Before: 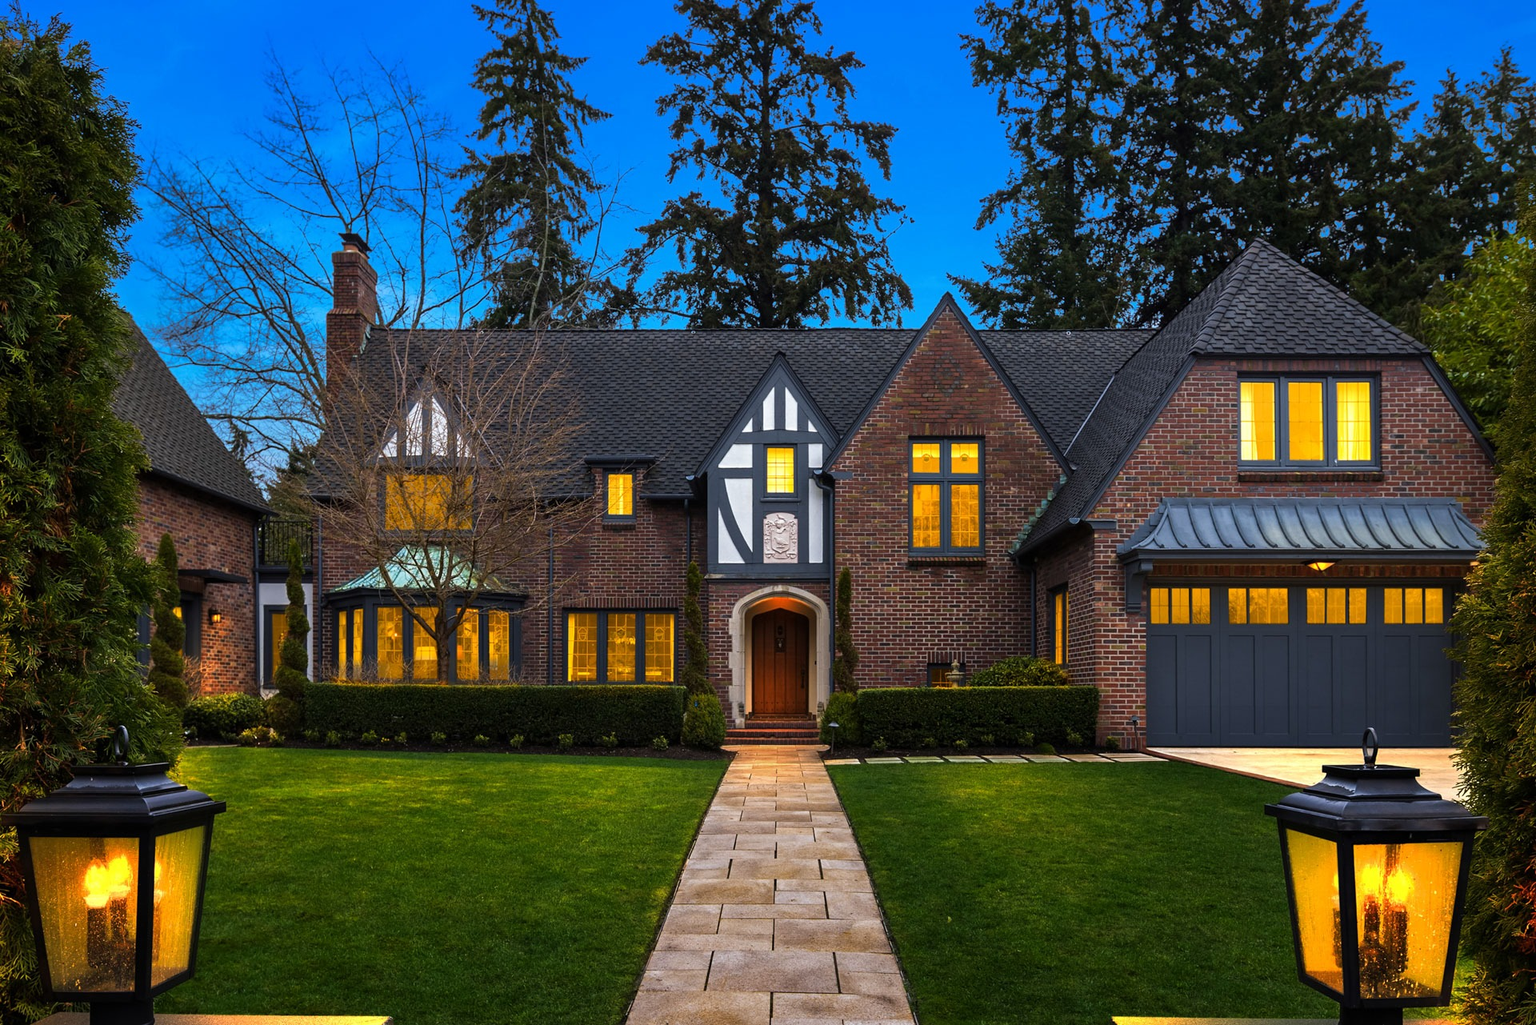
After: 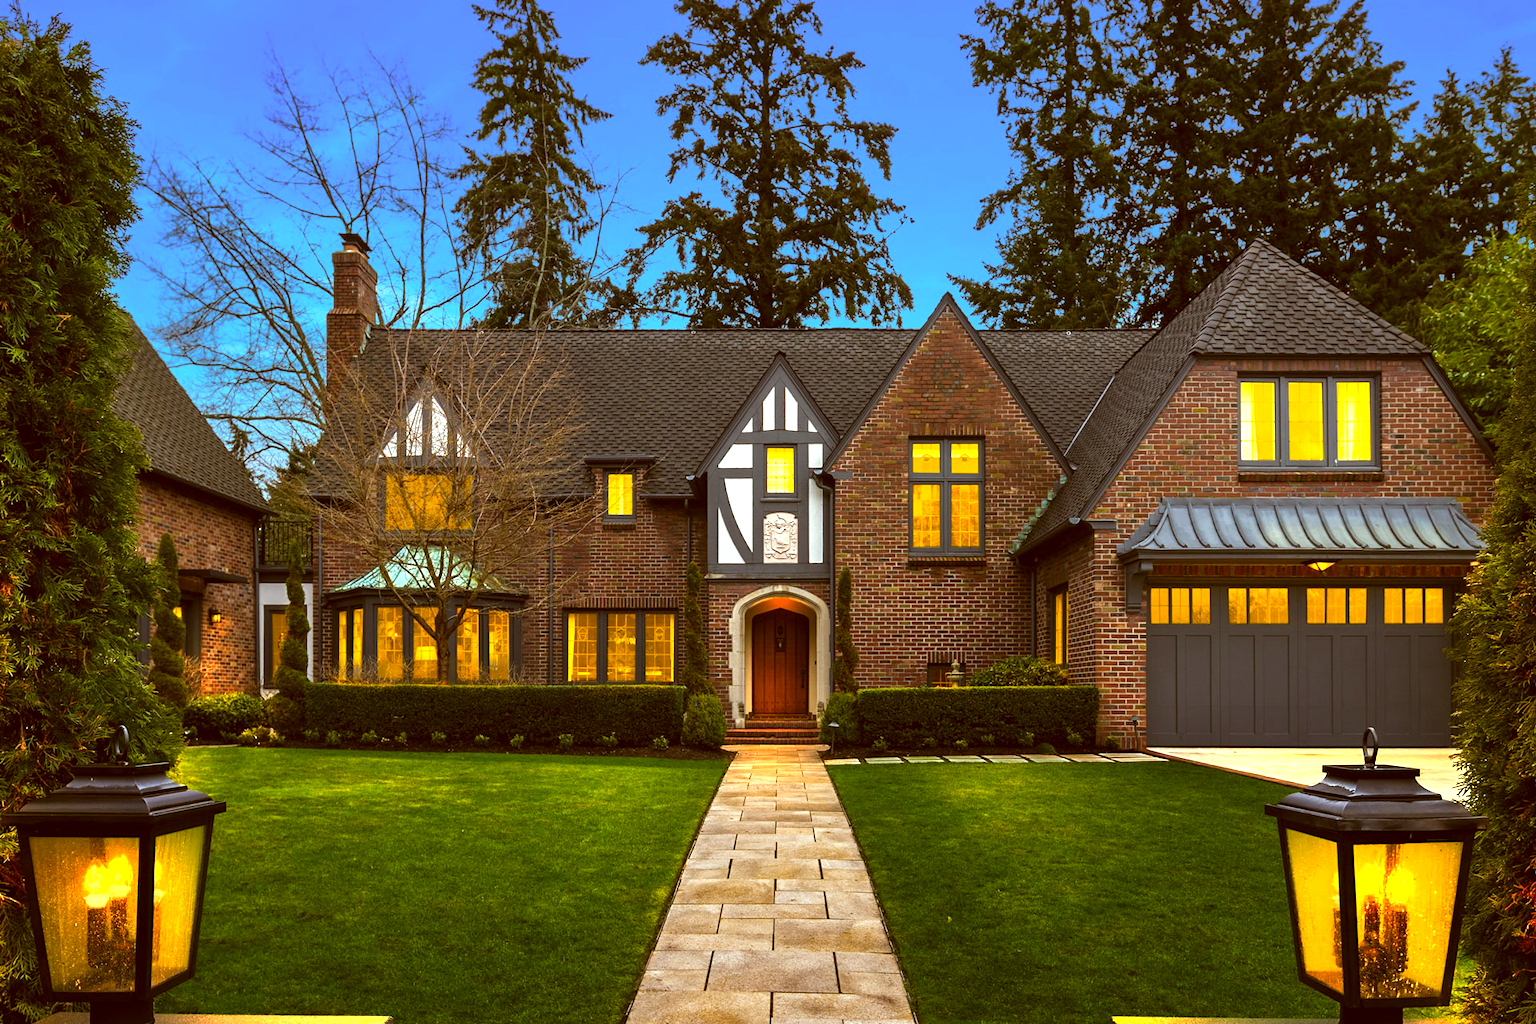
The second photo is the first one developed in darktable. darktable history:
exposure: black level correction 0, exposure 0.7 EV, compensate exposure bias true, compensate highlight preservation false
color correction: highlights a* -5.3, highlights b* 9.8, shadows a* 9.8, shadows b* 24.26
